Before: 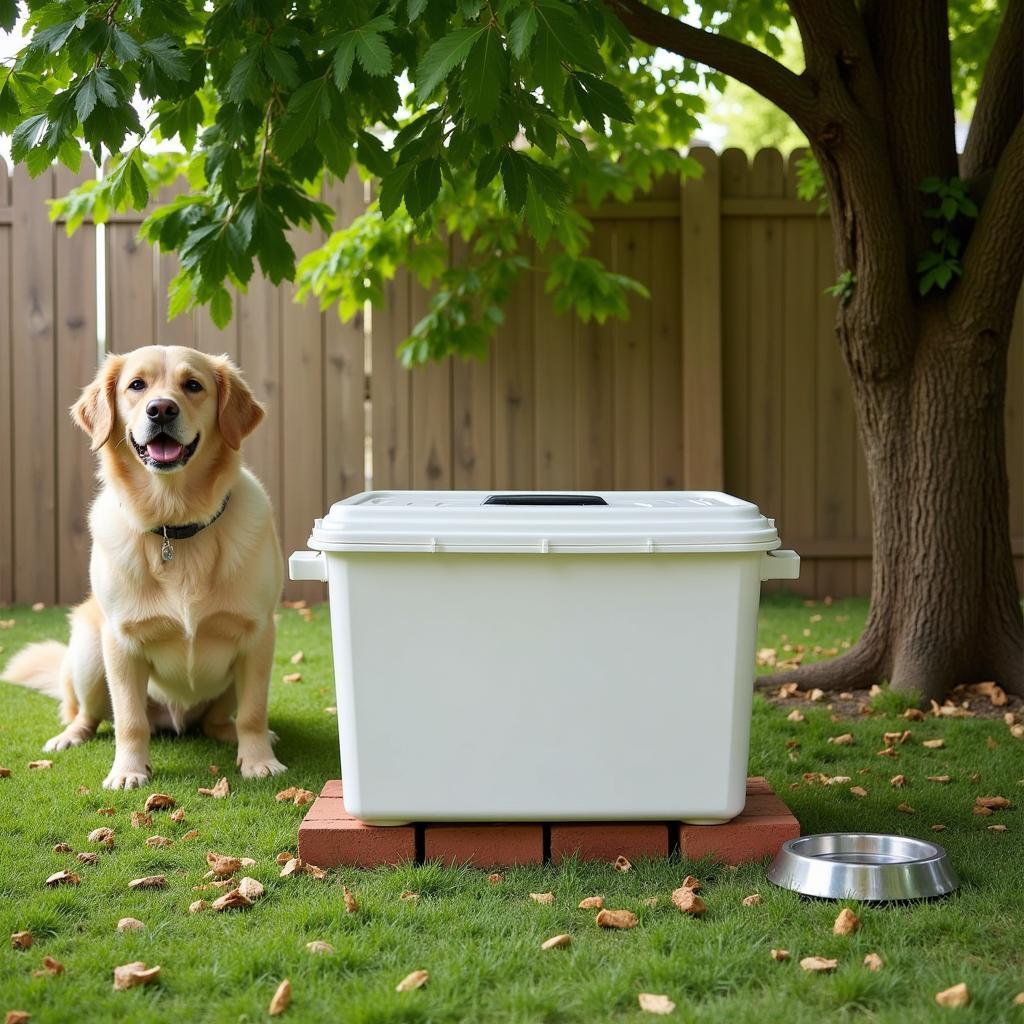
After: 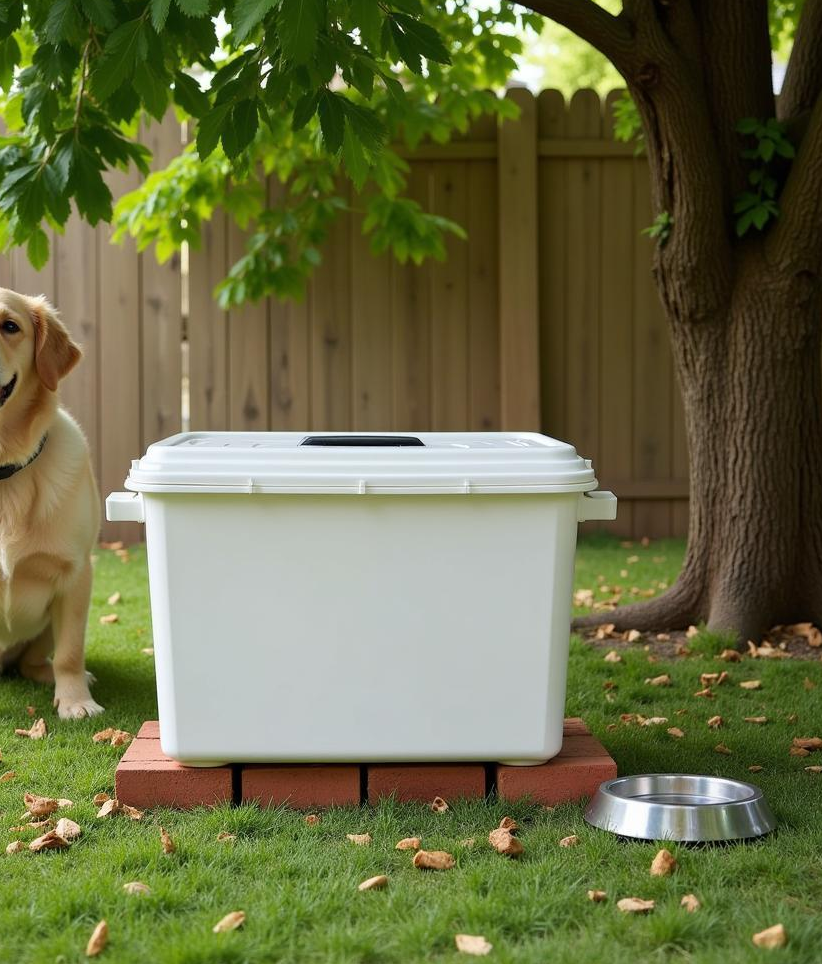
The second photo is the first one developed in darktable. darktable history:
crop and rotate: left 17.902%, top 5.815%, right 1.749%
